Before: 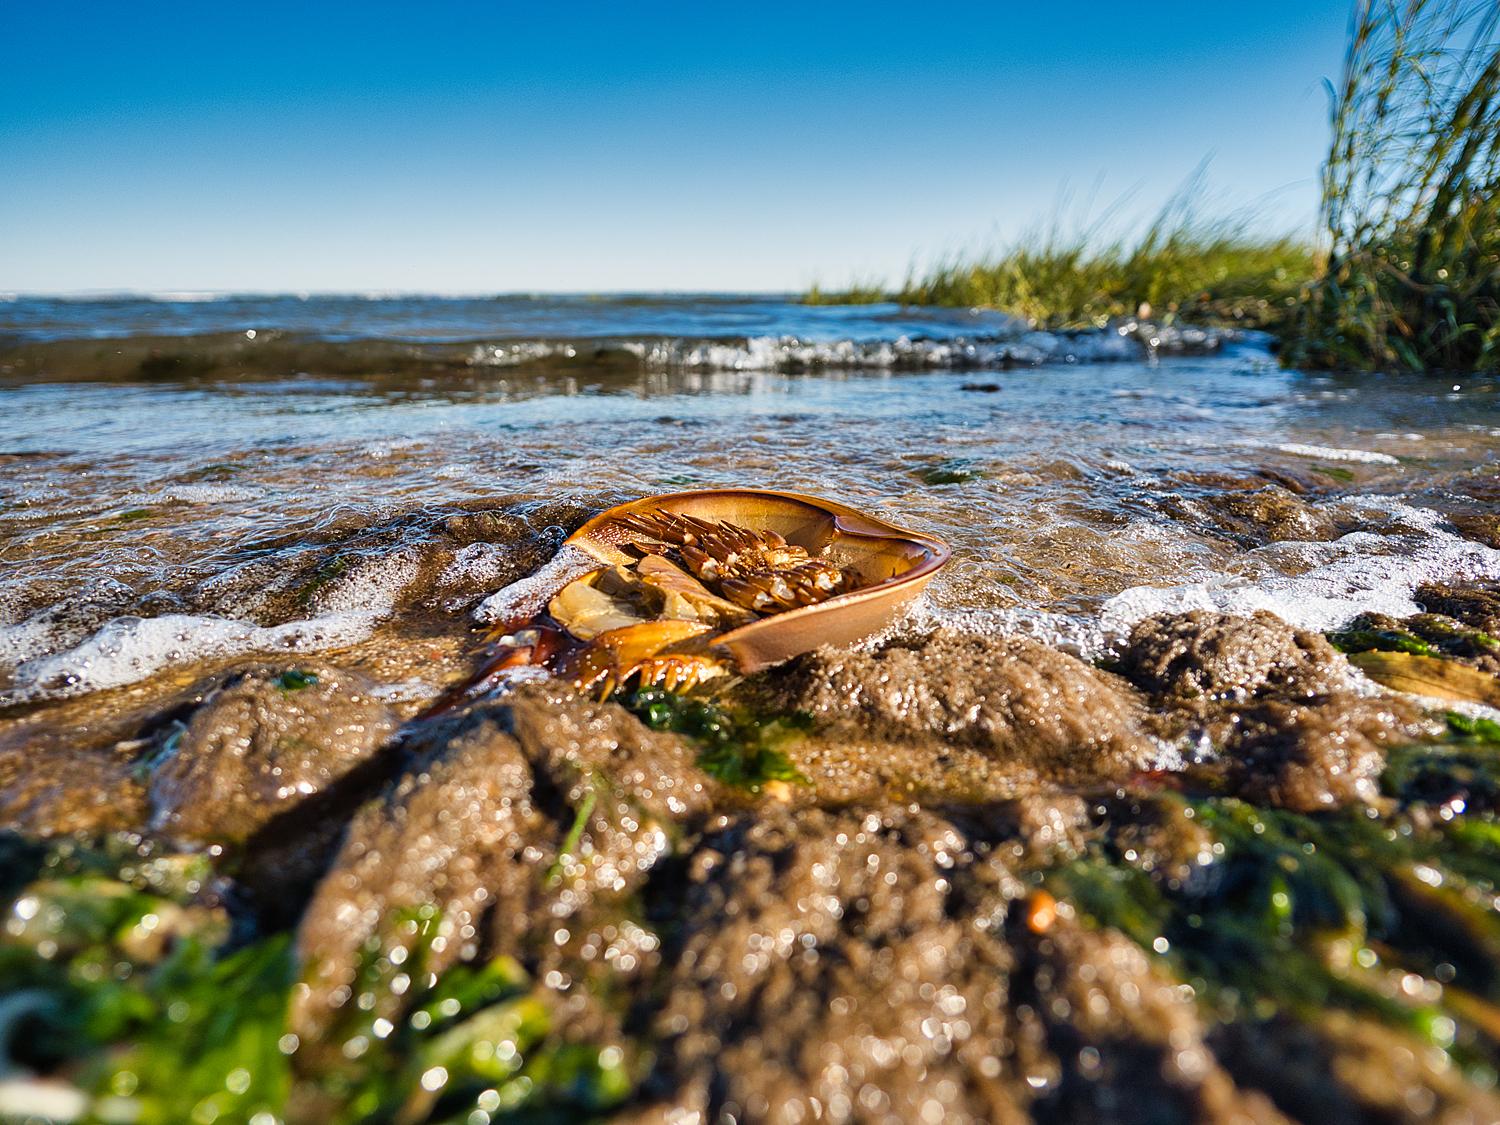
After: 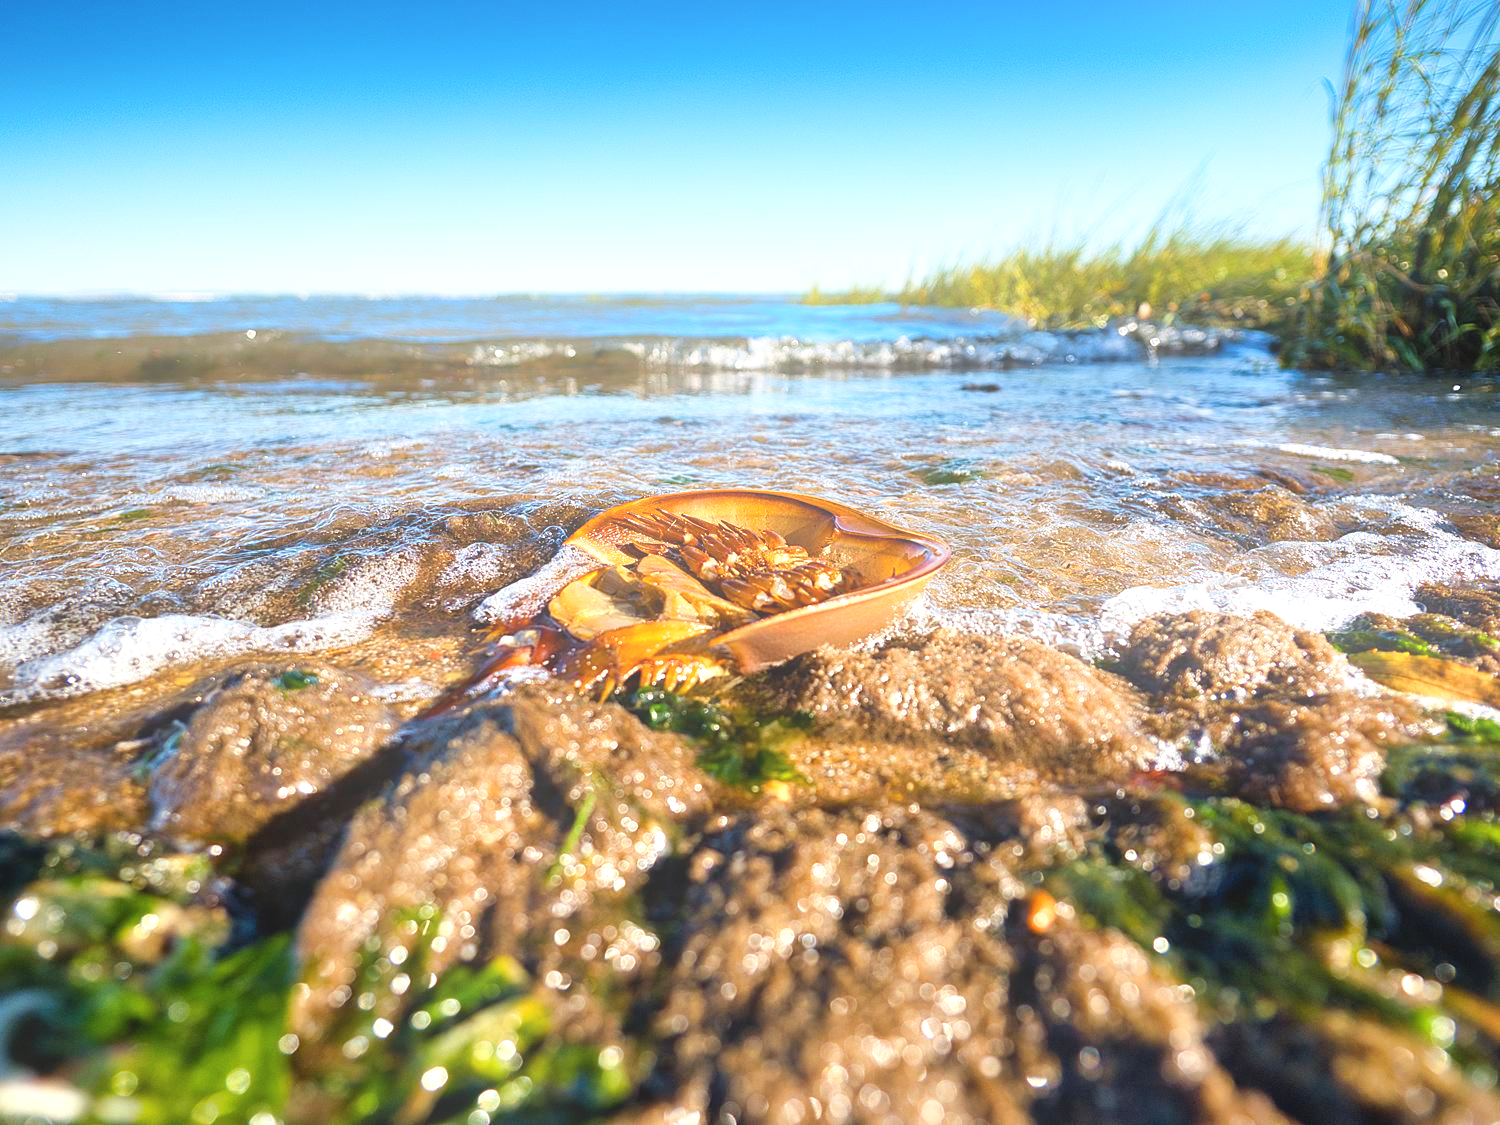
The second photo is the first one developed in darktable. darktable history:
exposure: black level correction 0.001, exposure 0.5 EV, compensate exposure bias true, compensate highlight preservation false
bloom: on, module defaults
